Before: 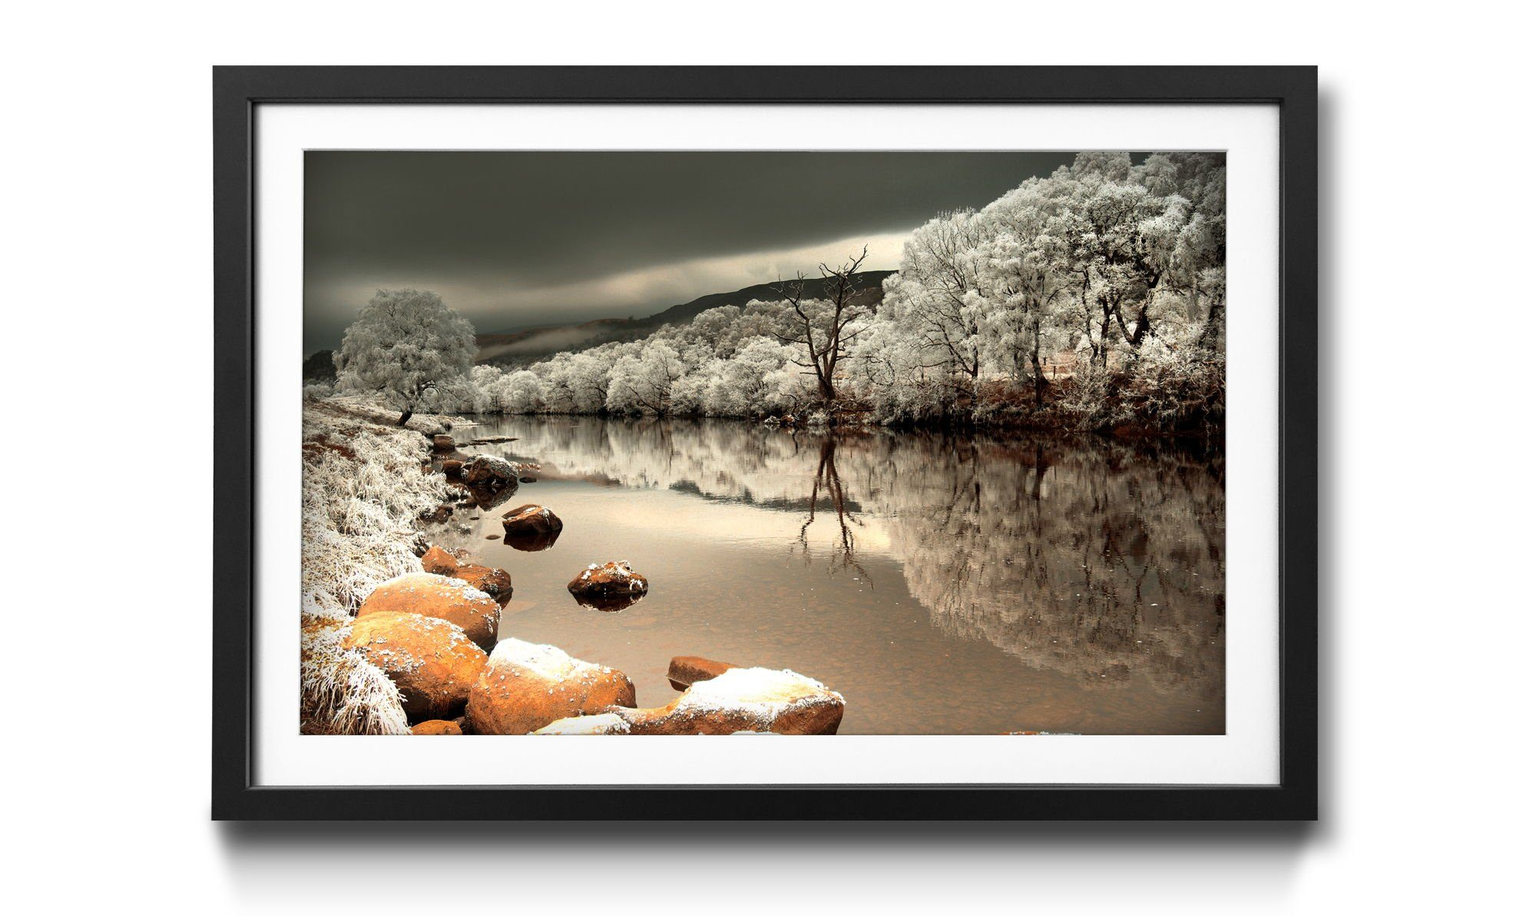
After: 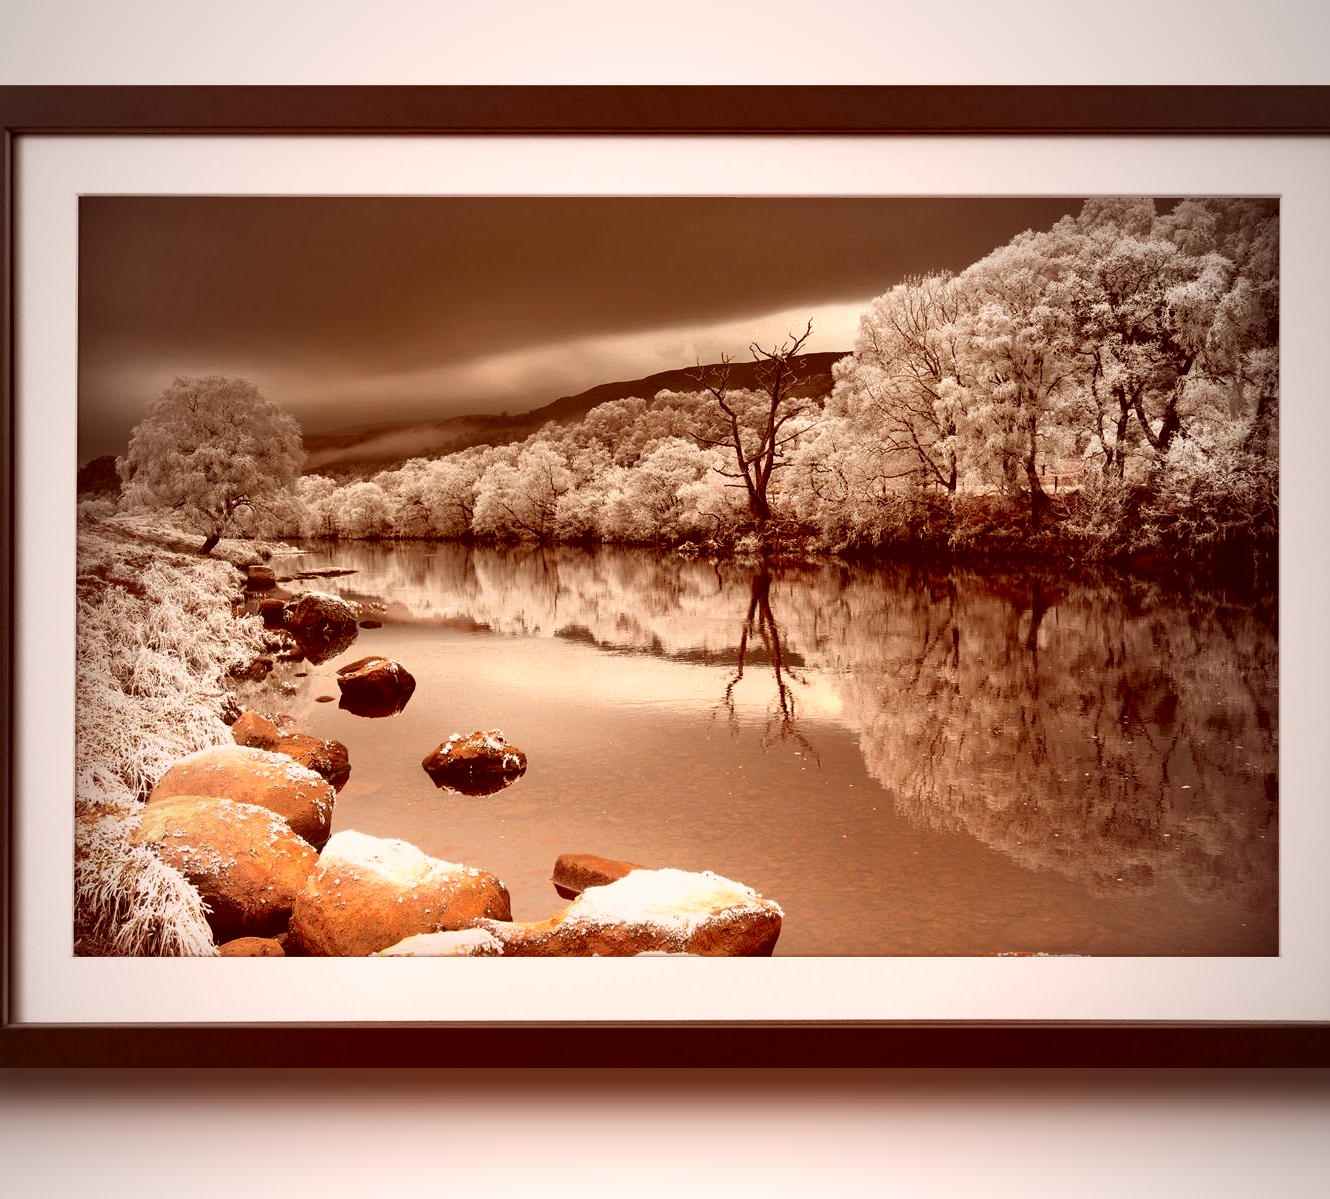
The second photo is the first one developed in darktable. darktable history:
crop and rotate: left 15.887%, right 17.585%
color correction: highlights a* 9.53, highlights b* 8.68, shadows a* 39.64, shadows b* 39.9, saturation 0.824
vignetting: fall-off start 72.26%, fall-off radius 108.27%, center (-0.034, 0.149), width/height ratio 0.732
